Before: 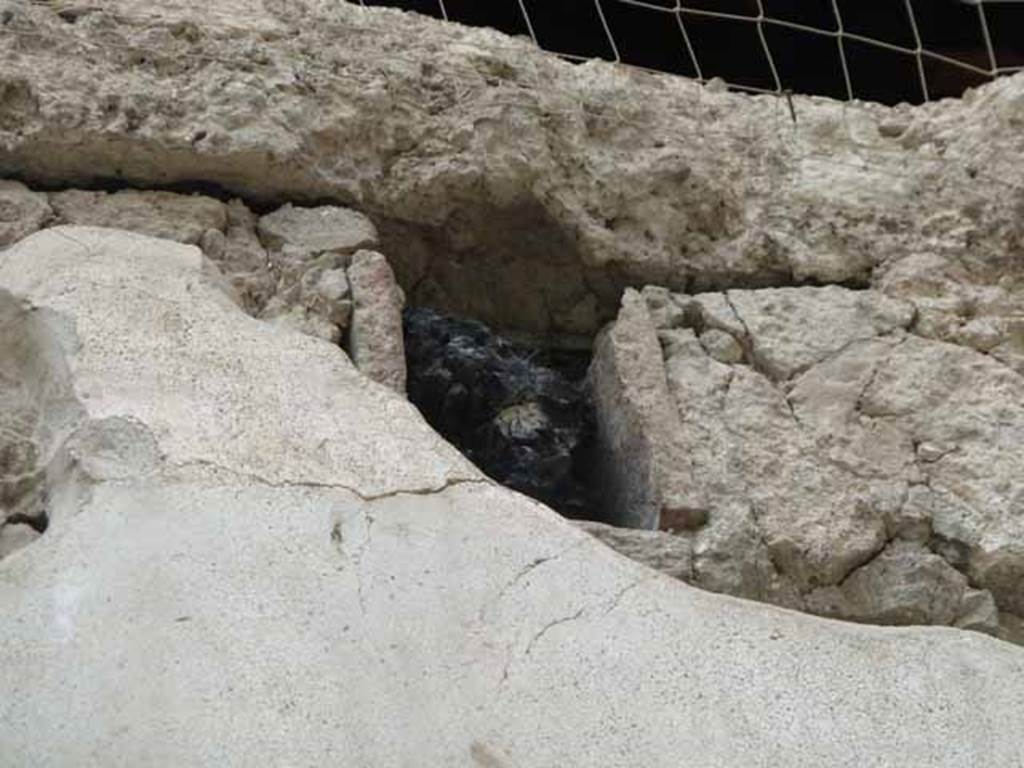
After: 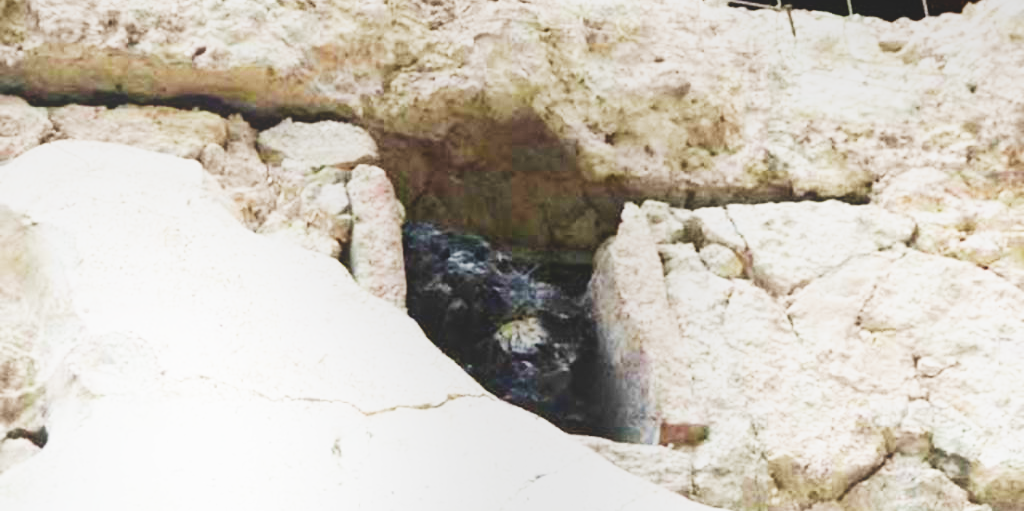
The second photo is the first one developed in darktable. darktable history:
exposure: black level correction 0.001, exposure 0.5 EV, compensate highlight preservation false
crop: top 11.183%, bottom 22.158%
base curve: curves: ch0 [(0, 0) (0.007, 0.004) (0.027, 0.03) (0.046, 0.07) (0.207, 0.54) (0.442, 0.872) (0.673, 0.972) (1, 1)], preserve colors none
local contrast: detail 69%
